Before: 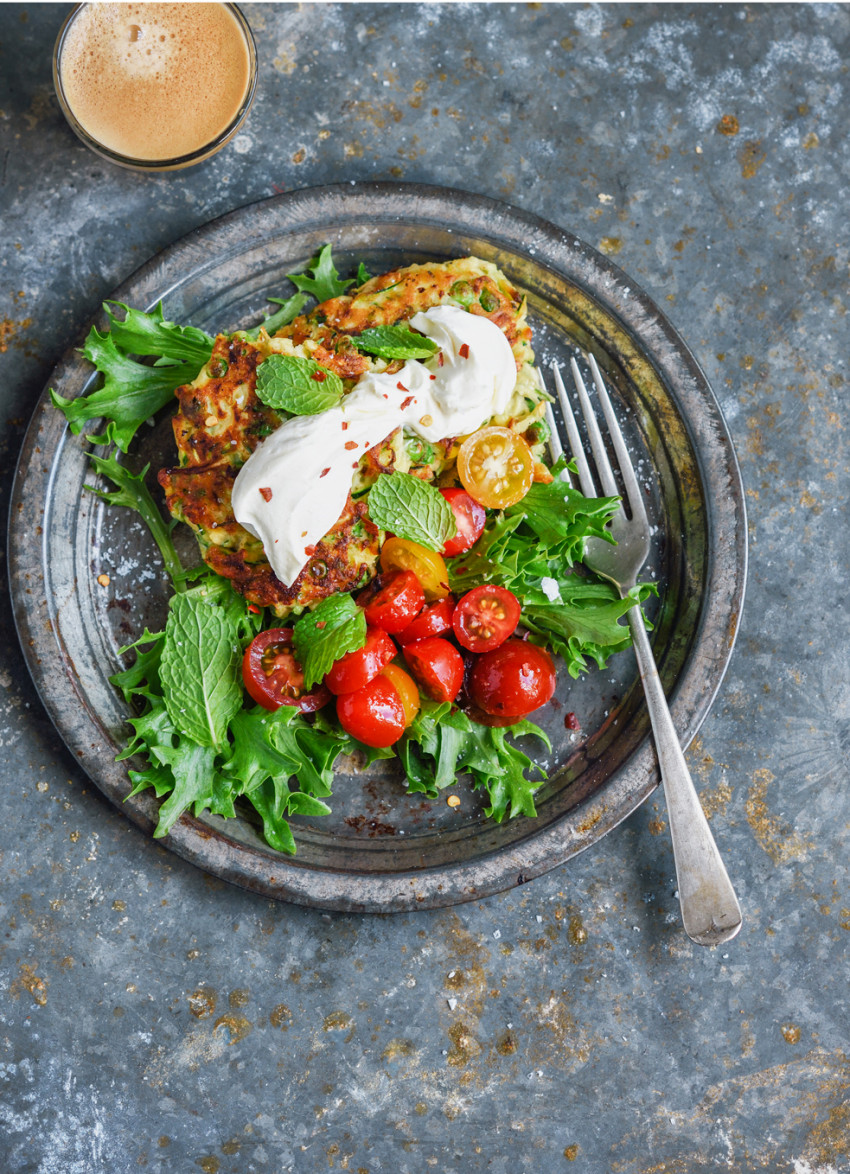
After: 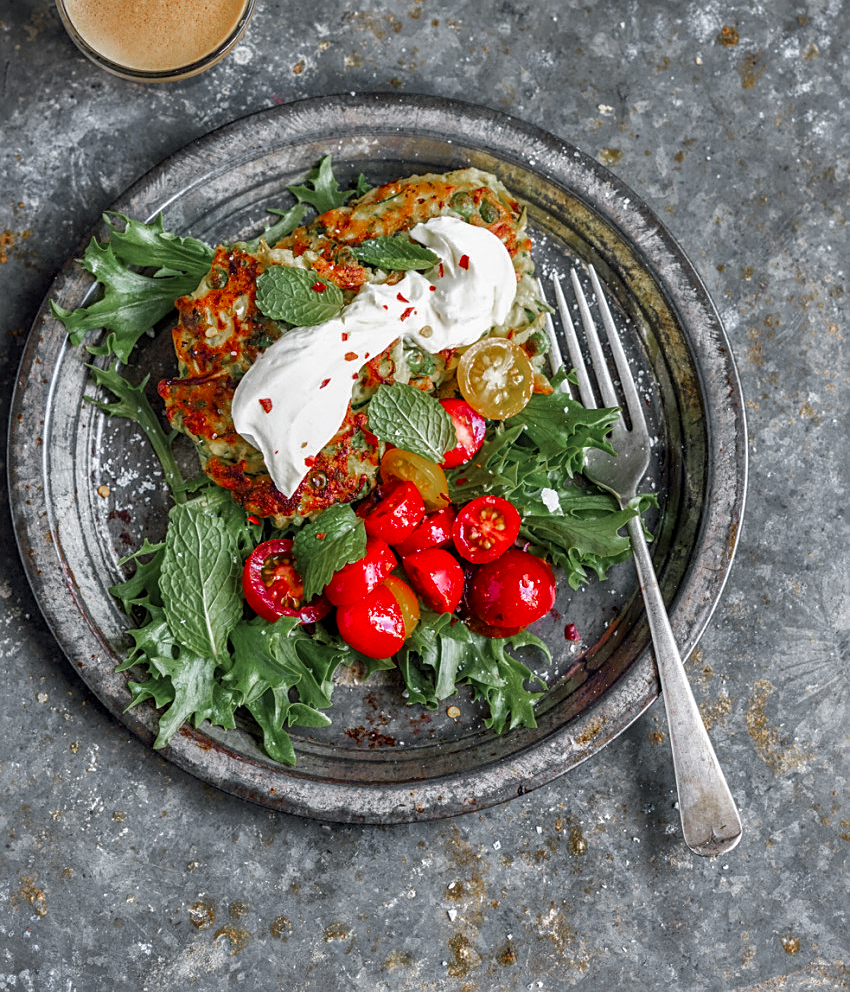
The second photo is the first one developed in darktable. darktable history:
sharpen: on, module defaults
crop: top 7.604%, bottom 7.838%
color zones: curves: ch0 [(0, 0.48) (0.209, 0.398) (0.305, 0.332) (0.429, 0.493) (0.571, 0.5) (0.714, 0.5) (0.857, 0.5) (1, 0.48)]; ch1 [(0, 0.736) (0.143, 0.625) (0.225, 0.371) (0.429, 0.256) (0.571, 0.241) (0.714, 0.213) (0.857, 0.48) (1, 0.736)]; ch2 [(0, 0.448) (0.143, 0.498) (0.286, 0.5) (0.429, 0.5) (0.571, 0.5) (0.714, 0.5) (0.857, 0.5) (1, 0.448)]
local contrast: on, module defaults
